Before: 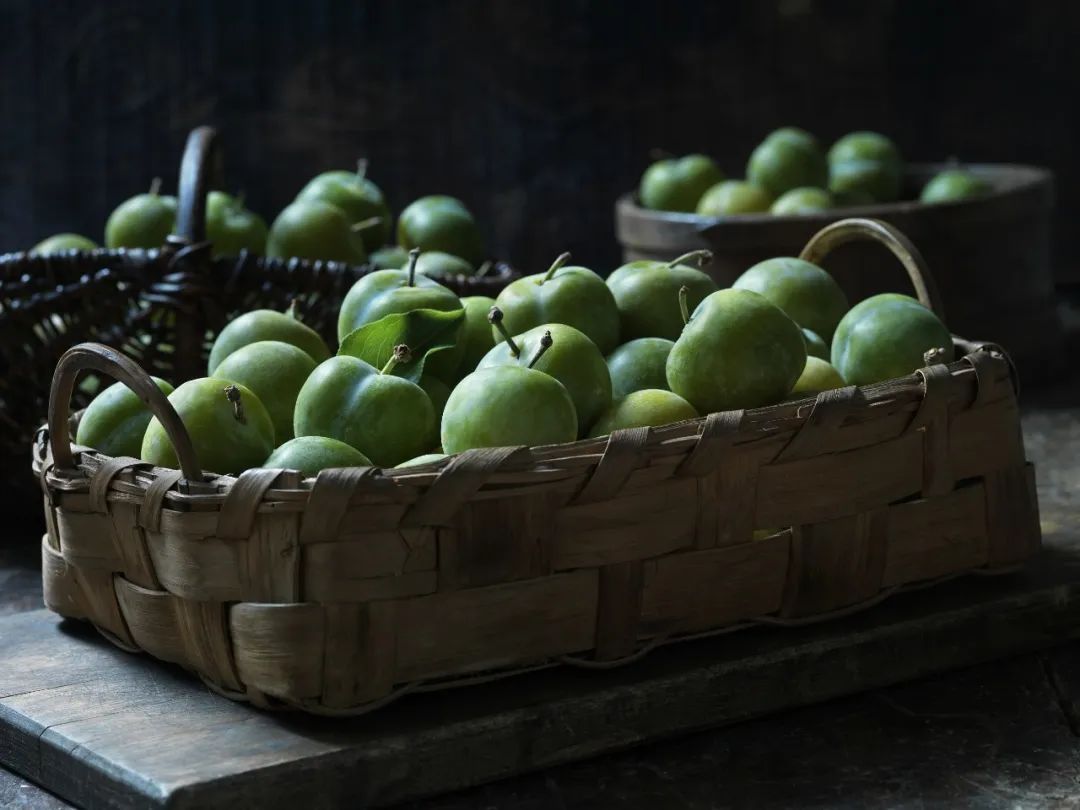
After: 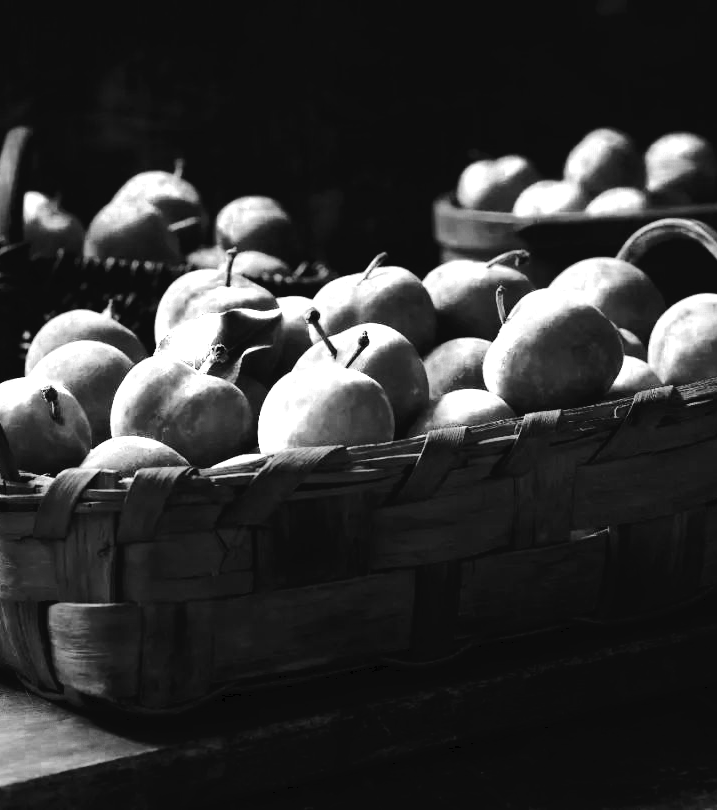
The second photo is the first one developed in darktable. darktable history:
crop: left 17.007%, right 16.591%
color zones: curves: ch0 [(0, 0.554) (0.146, 0.662) (0.293, 0.86) (0.503, 0.774) (0.637, 0.106) (0.74, 0.072) (0.866, 0.488) (0.998, 0.569)]; ch1 [(0, 0) (0.143, 0) (0.286, 0) (0.429, 0) (0.571, 0) (0.714, 0) (0.857, 0)]
tone curve: curves: ch0 [(0, 0) (0.003, 0.03) (0.011, 0.032) (0.025, 0.035) (0.044, 0.038) (0.069, 0.041) (0.1, 0.058) (0.136, 0.091) (0.177, 0.133) (0.224, 0.181) (0.277, 0.268) (0.335, 0.363) (0.399, 0.461) (0.468, 0.554) (0.543, 0.633) (0.623, 0.709) (0.709, 0.784) (0.801, 0.869) (0.898, 0.938) (1, 1)], preserve colors none
